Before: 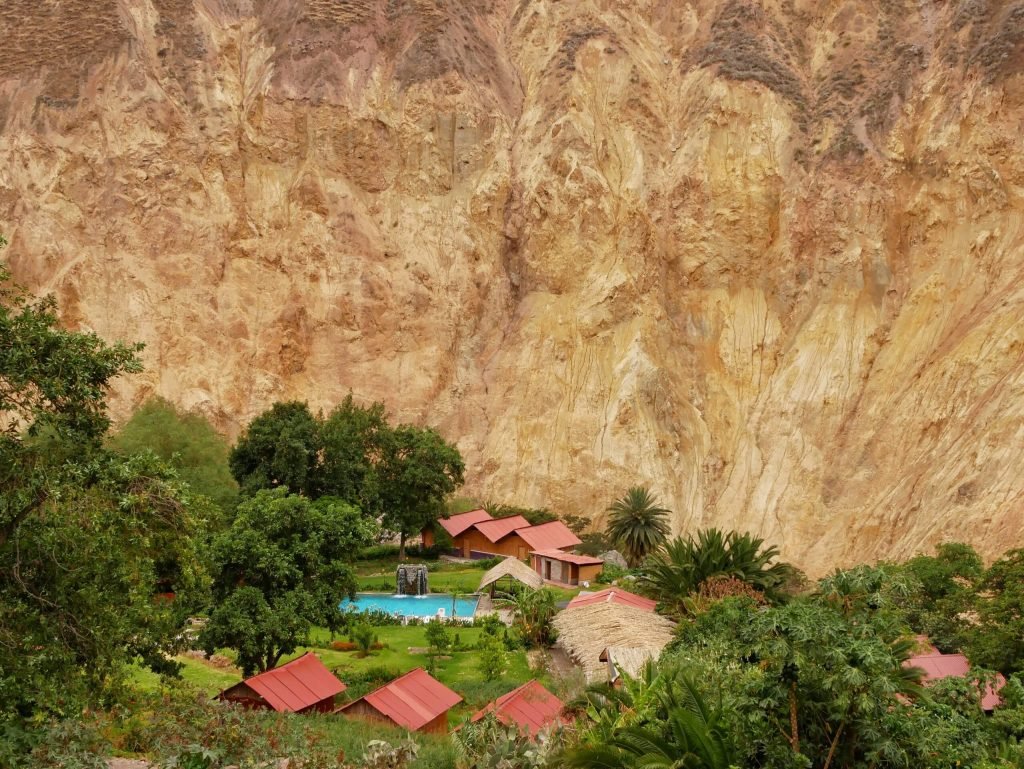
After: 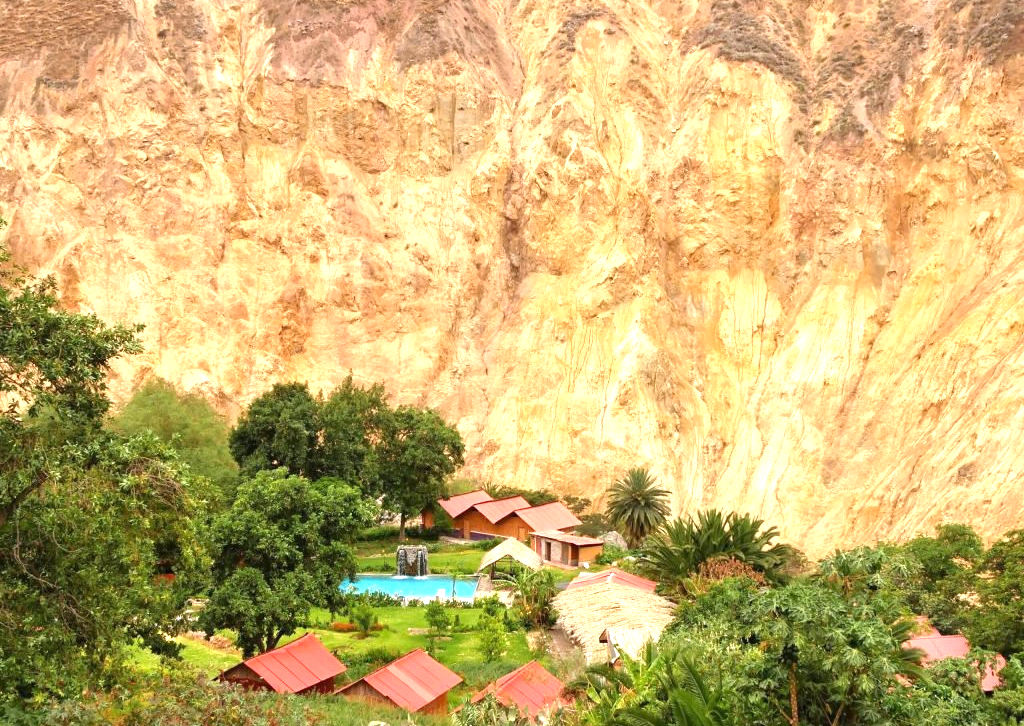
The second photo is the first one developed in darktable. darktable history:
white balance: red 1, blue 1
crop and rotate: top 2.479%, bottom 3.018%
exposure: black level correction 0, exposure 1.2 EV, compensate exposure bias true, compensate highlight preservation false
